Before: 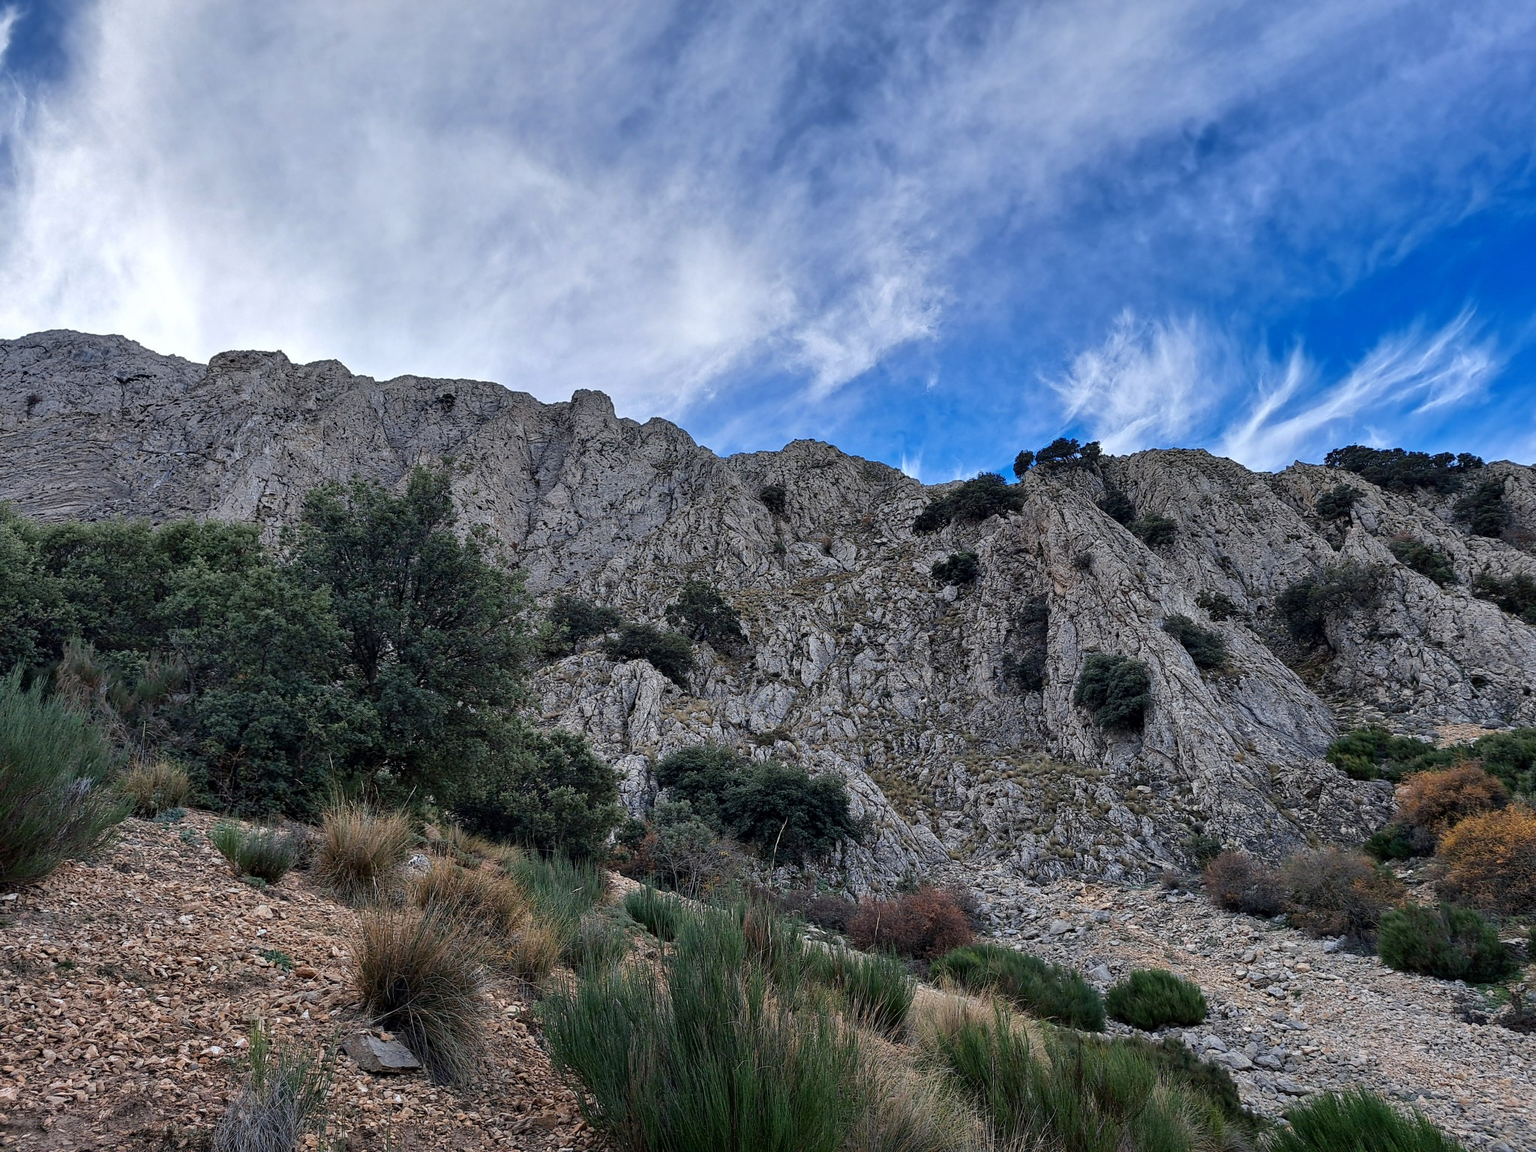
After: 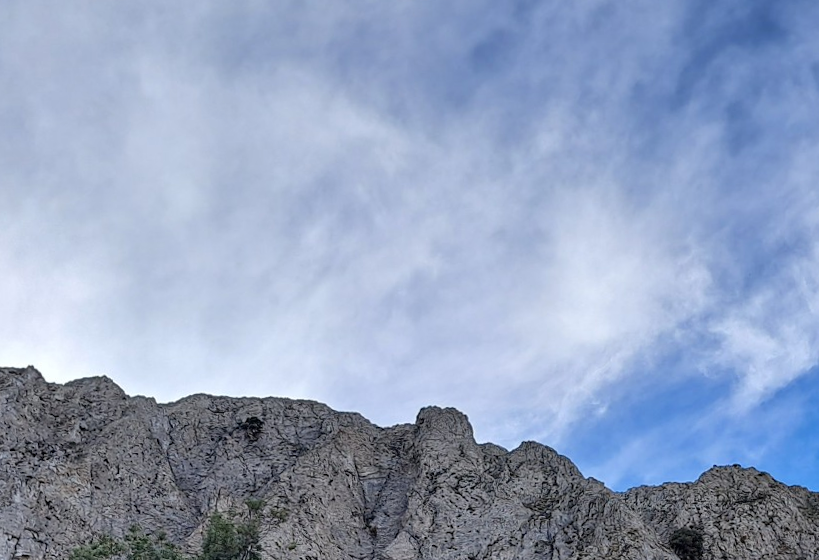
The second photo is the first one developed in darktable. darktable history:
crop: left 15.452%, top 5.459%, right 43.956%, bottom 56.62%
rotate and perspective: rotation -1.32°, lens shift (horizontal) -0.031, crop left 0.015, crop right 0.985, crop top 0.047, crop bottom 0.982
tone equalizer: on, module defaults
